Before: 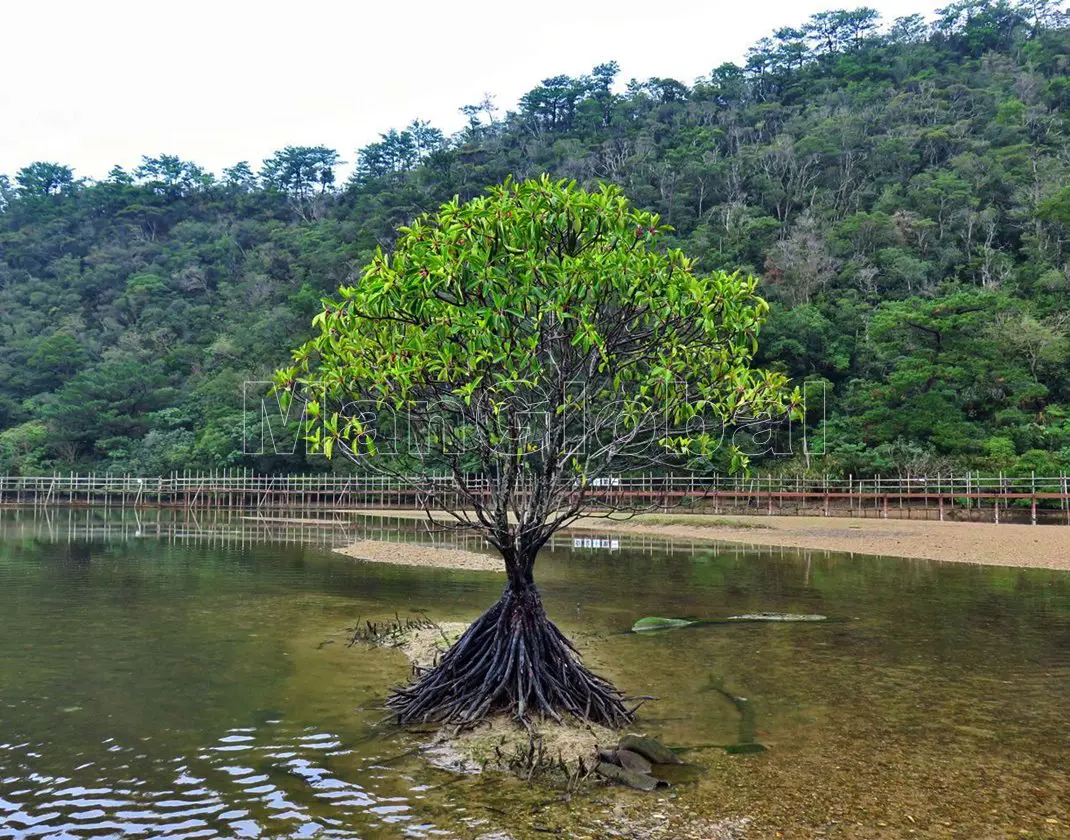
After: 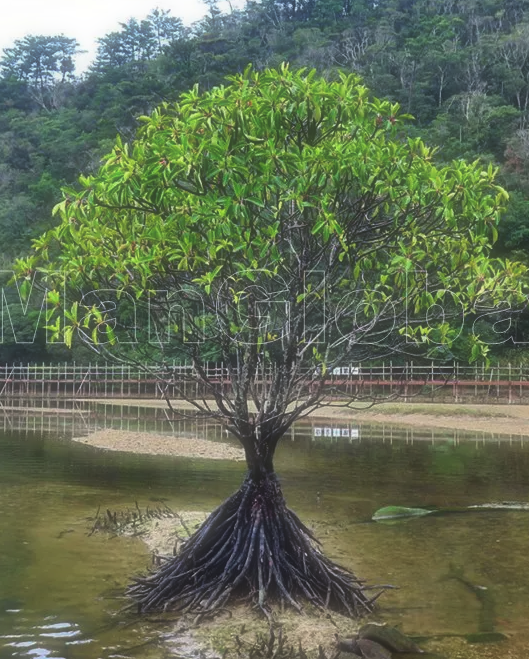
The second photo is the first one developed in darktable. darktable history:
crop and rotate: angle 0.02°, left 24.353%, top 13.219%, right 26.156%, bottom 8.224%
soften: size 60.24%, saturation 65.46%, brightness 0.506 EV, mix 25.7%
